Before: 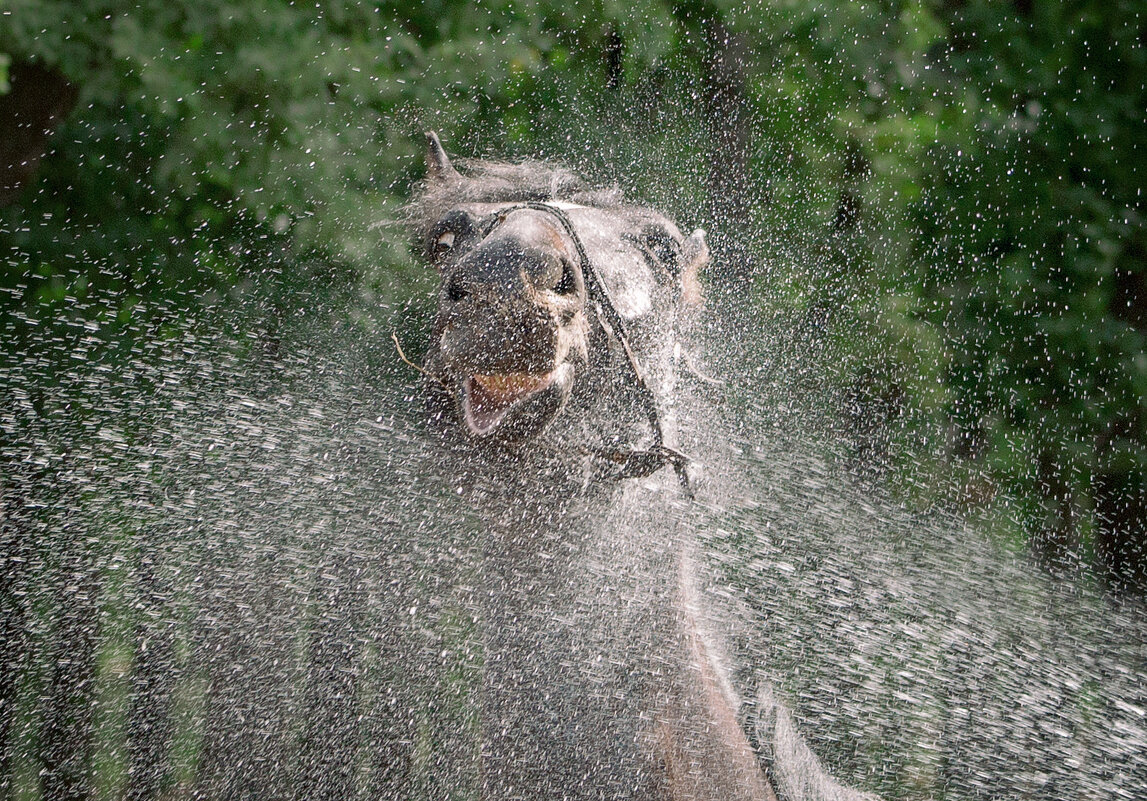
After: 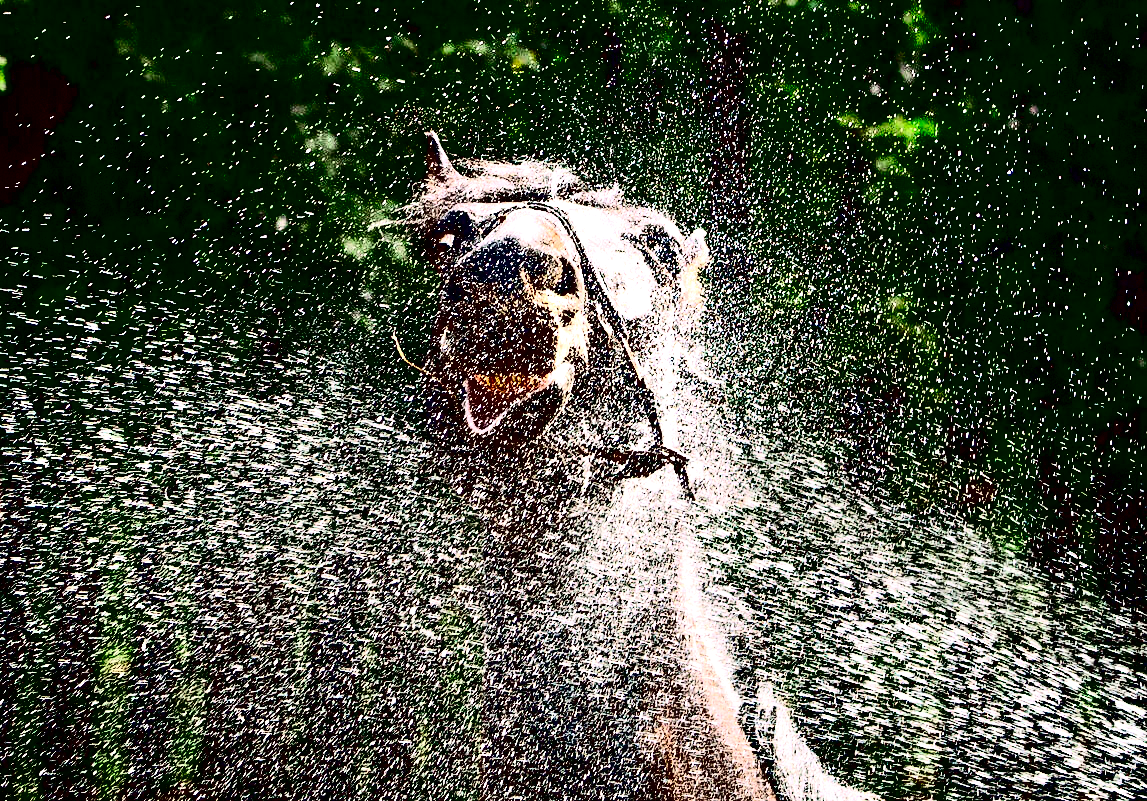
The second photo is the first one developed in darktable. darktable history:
contrast equalizer: octaves 7, y [[0.627 ×6], [0.563 ×6], [0 ×6], [0 ×6], [0 ×6]]
tone equalizer: -8 EV -0.417 EV, -7 EV -0.389 EV, -6 EV -0.333 EV, -5 EV -0.222 EV, -3 EV 0.222 EV, -2 EV 0.333 EV, -1 EV 0.389 EV, +0 EV 0.417 EV, edges refinement/feathering 500, mask exposure compensation -1.57 EV, preserve details no
contrast brightness saturation: contrast 0.77, brightness -1, saturation 1
